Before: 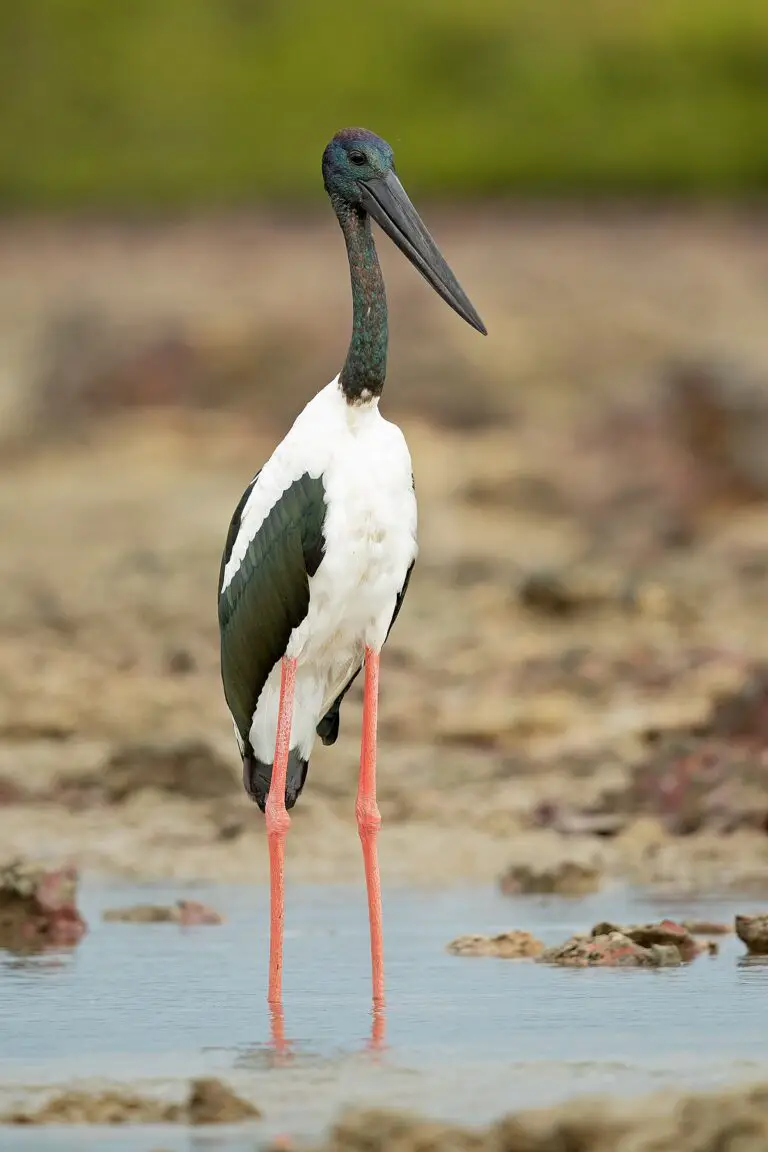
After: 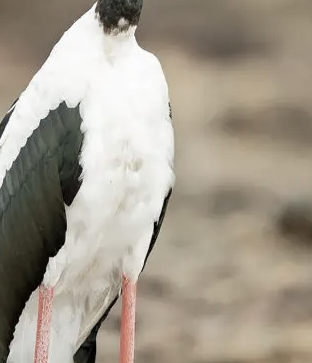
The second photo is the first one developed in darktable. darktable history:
crop: left 31.644%, top 32.239%, right 27.68%, bottom 36.189%
color correction: highlights b* -0.033, saturation 0.559
